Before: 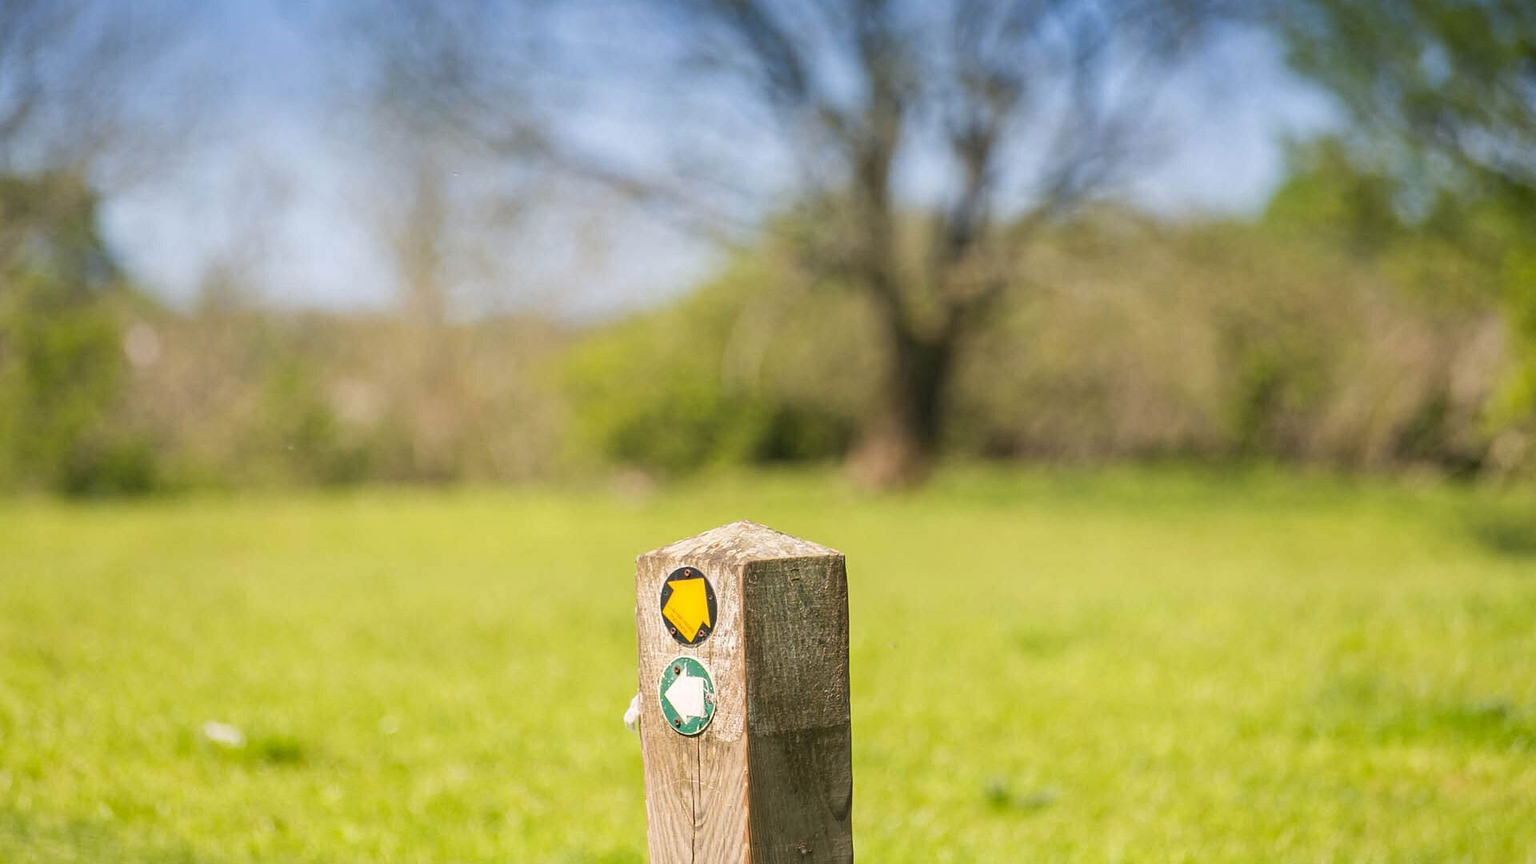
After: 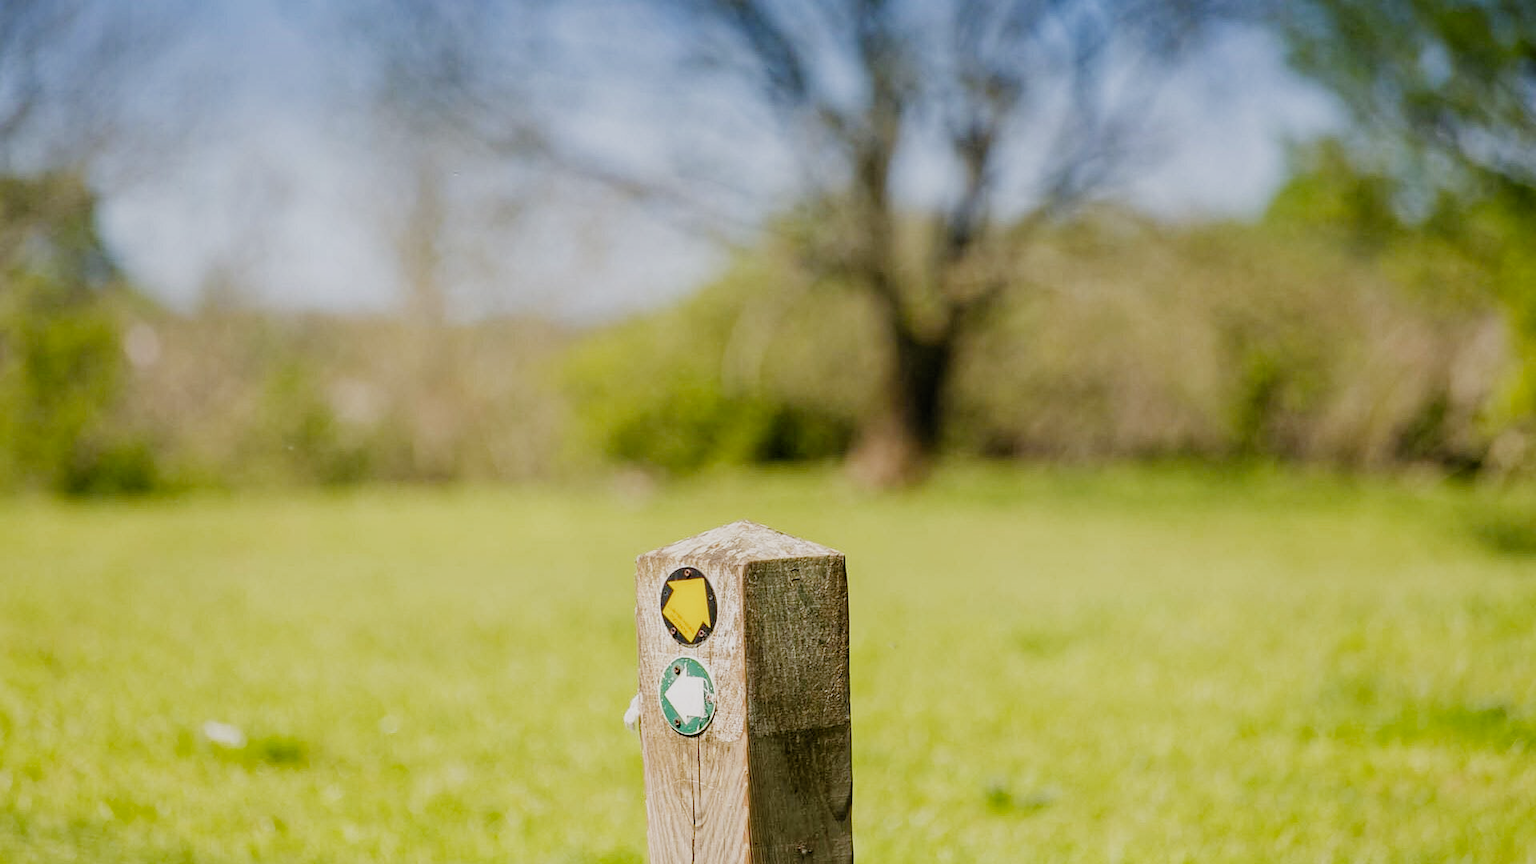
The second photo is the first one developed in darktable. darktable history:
filmic rgb: black relative exposure -5.12 EV, white relative exposure 3.95 EV, hardness 2.88, contrast 1.1, add noise in highlights 0.001, preserve chrominance no, color science v4 (2020)
